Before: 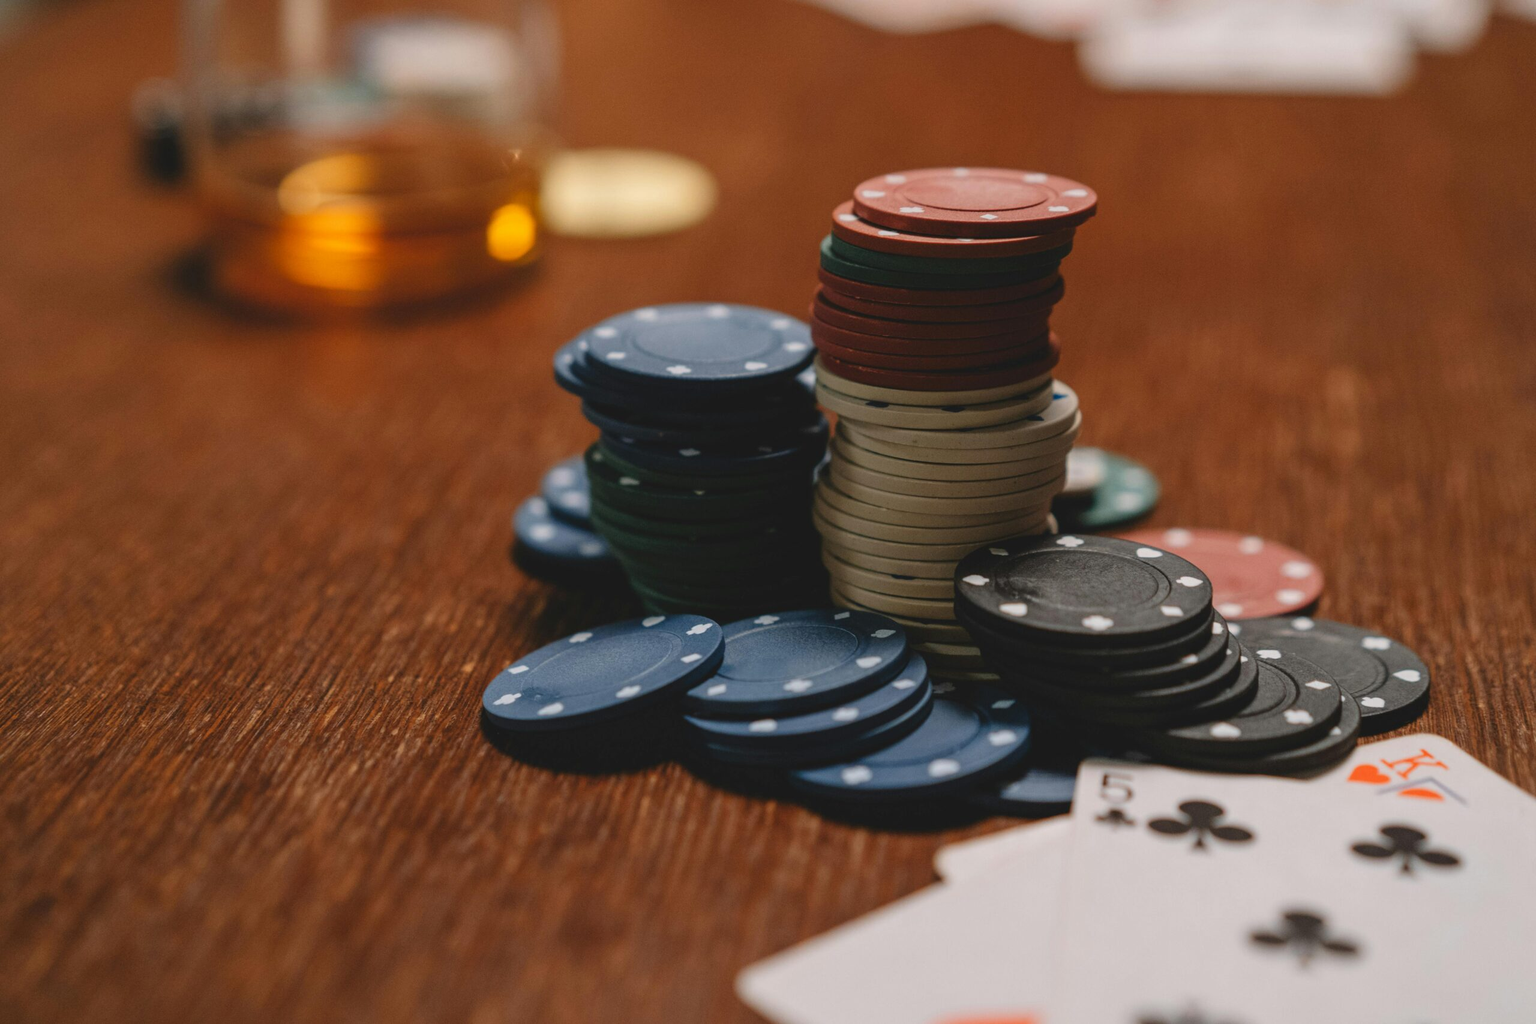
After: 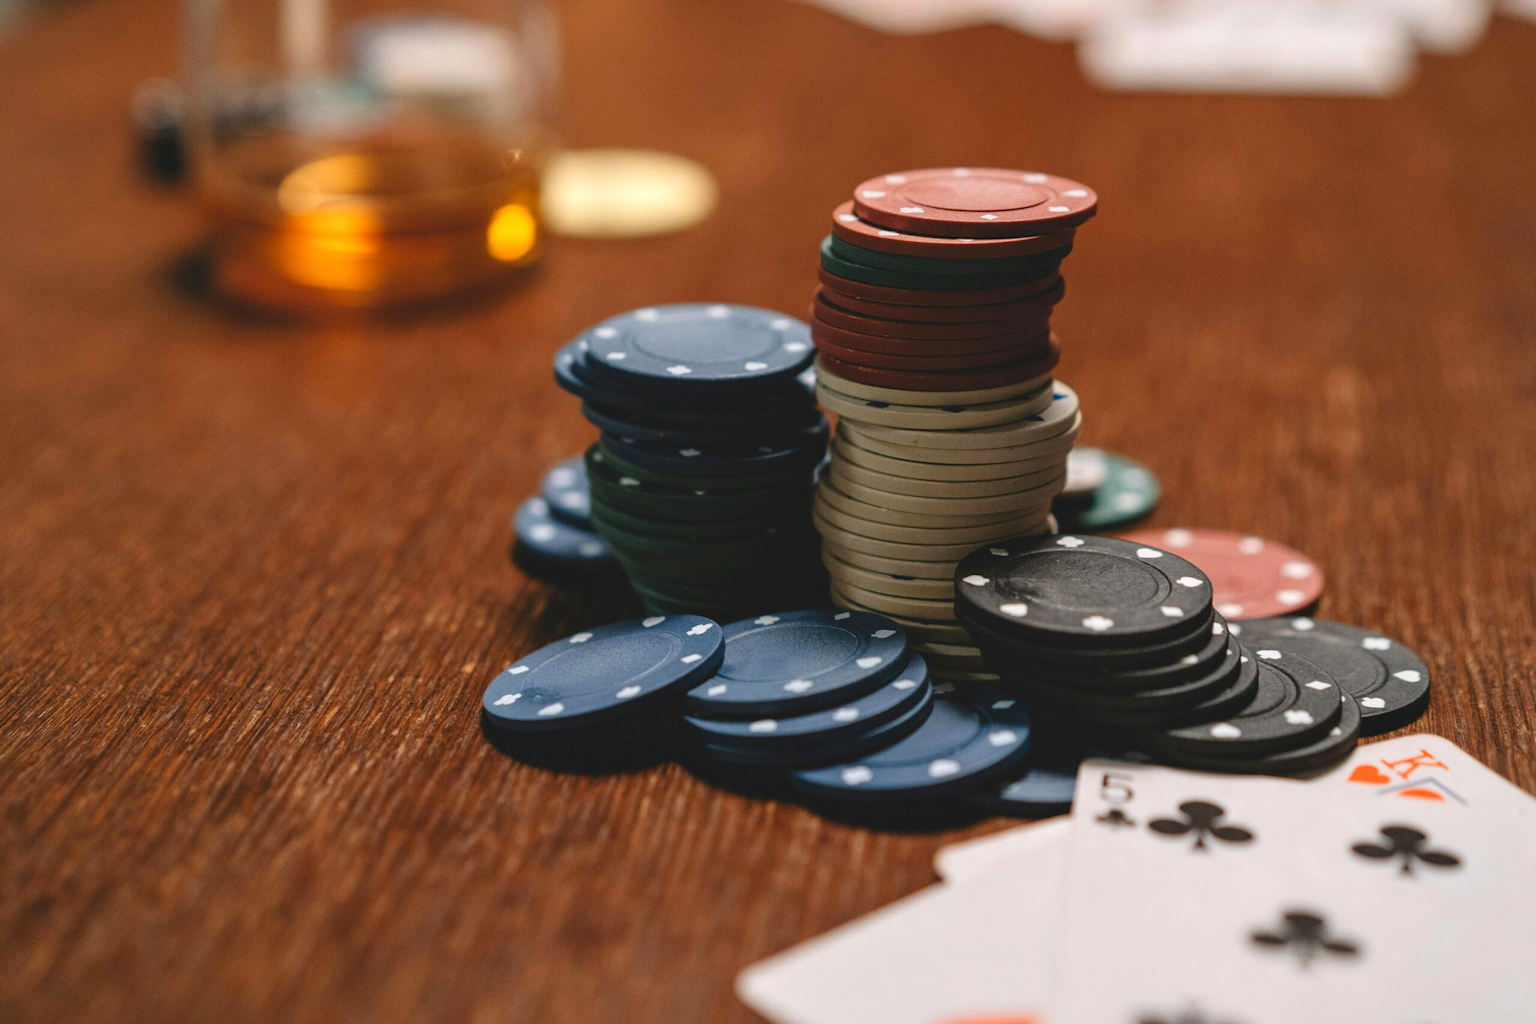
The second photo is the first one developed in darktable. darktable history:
contrast equalizer: octaves 7, y [[0.6 ×6], [0.55 ×6], [0 ×6], [0 ×6], [0 ×6]], mix 0.15
exposure: exposure 0.258 EV, compensate highlight preservation false
levels: levels [0, 0.492, 0.984]
